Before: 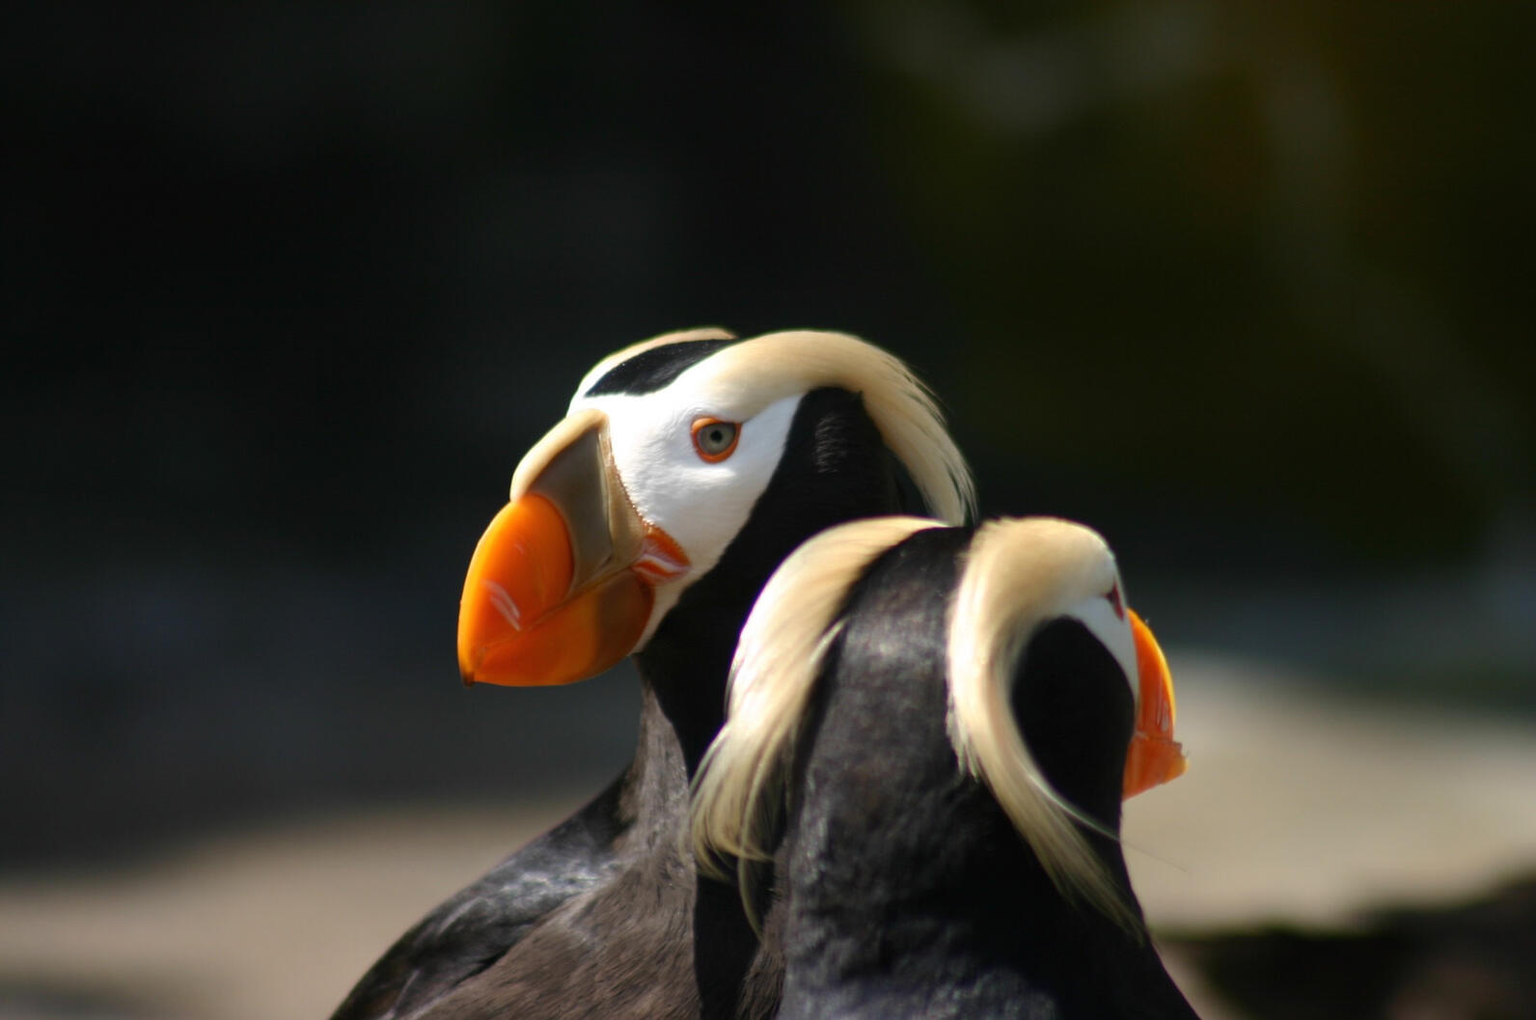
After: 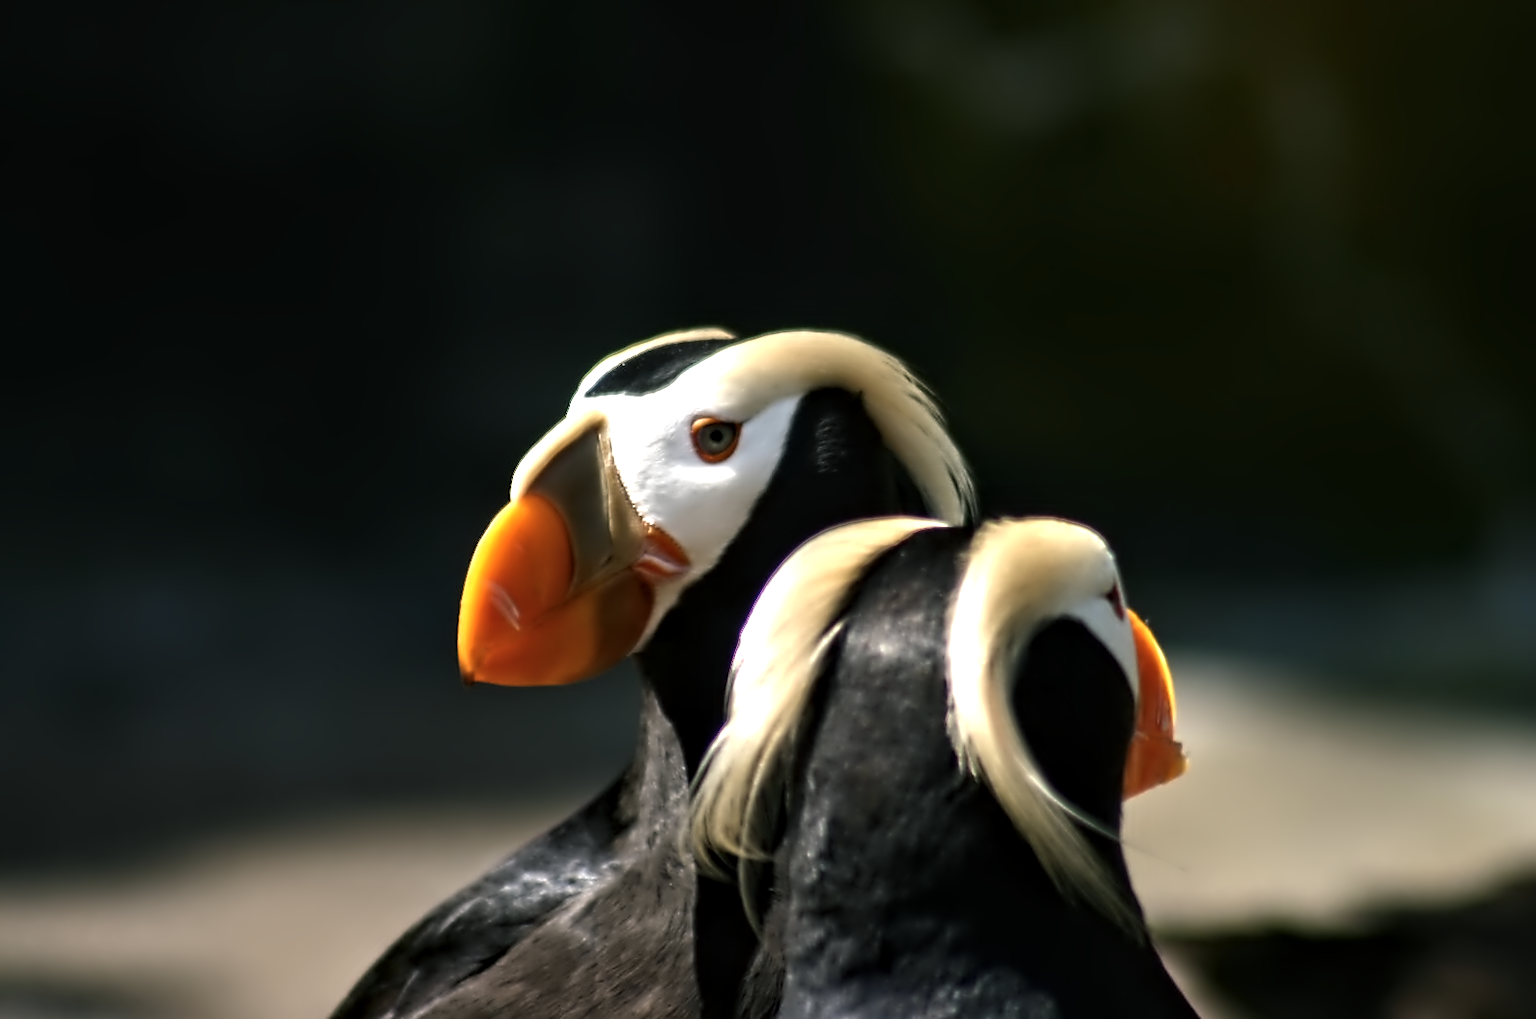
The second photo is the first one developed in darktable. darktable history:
color balance rgb: shadows lift › luminance -7.508%, shadows lift › chroma 2.355%, shadows lift › hue 166.11°, perceptual saturation grading › global saturation 0.762%, perceptual brilliance grading › global brilliance -17.785%, perceptual brilliance grading › highlights 28.921%, global vibrance 5.834%
contrast equalizer: octaves 7, y [[0.5, 0.542, 0.583, 0.625, 0.667, 0.708], [0.5 ×6], [0.5 ×6], [0, 0.033, 0.067, 0.1, 0.133, 0.167], [0, 0.05, 0.1, 0.15, 0.2, 0.25]]
